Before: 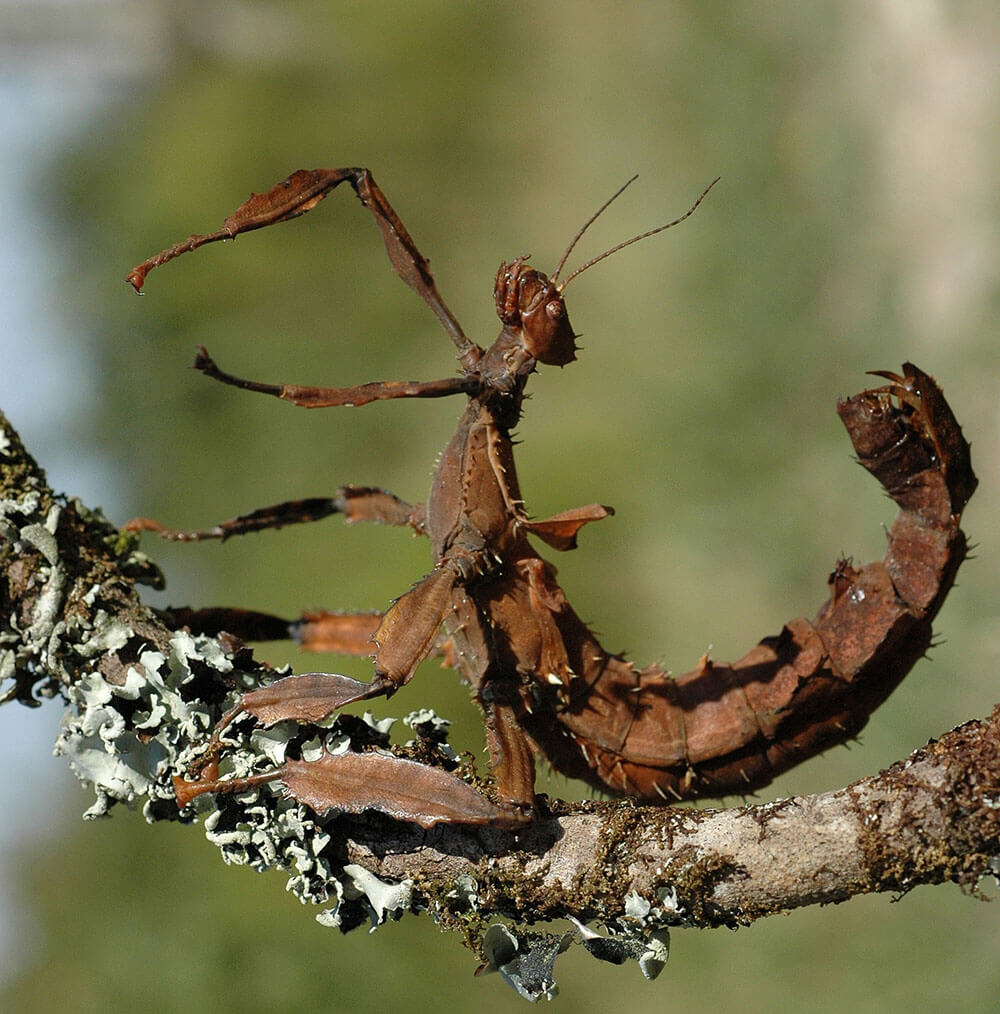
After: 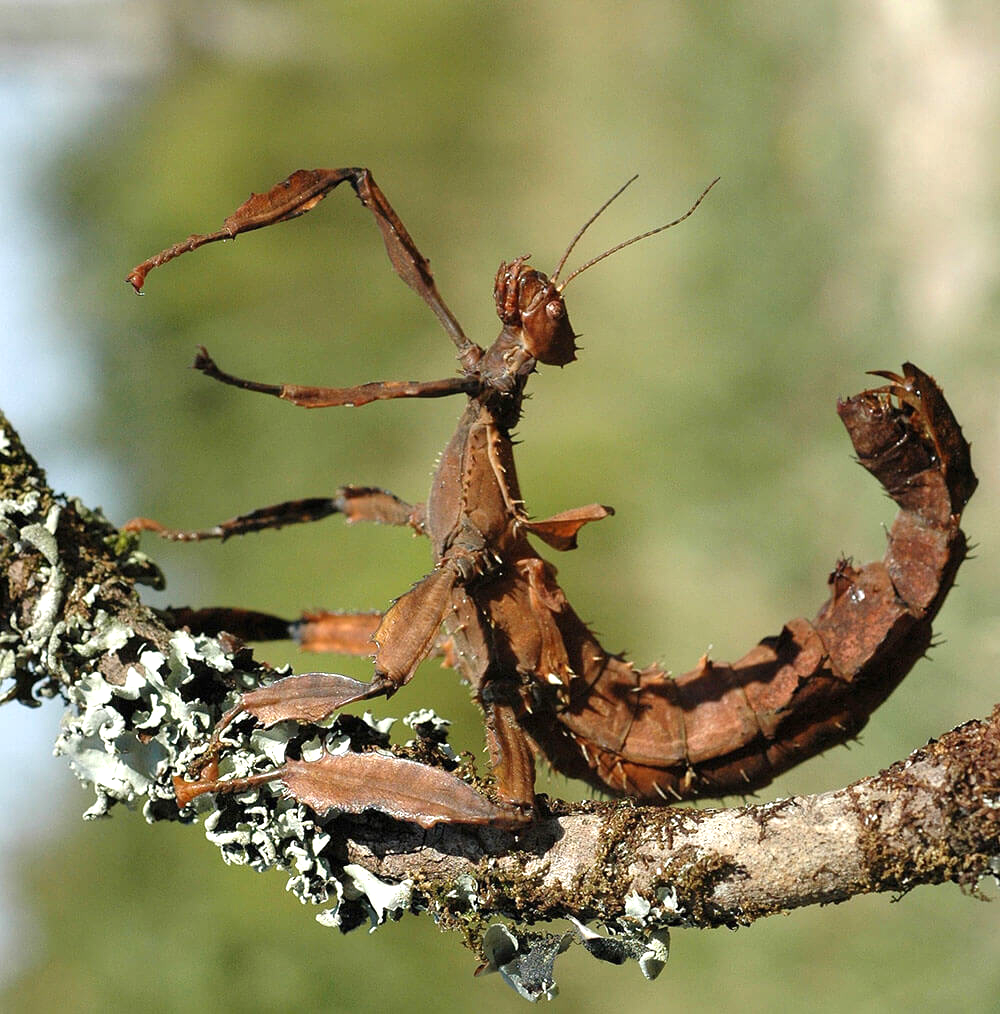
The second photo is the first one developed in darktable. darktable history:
exposure: exposure 0.63 EV, compensate highlight preservation false
